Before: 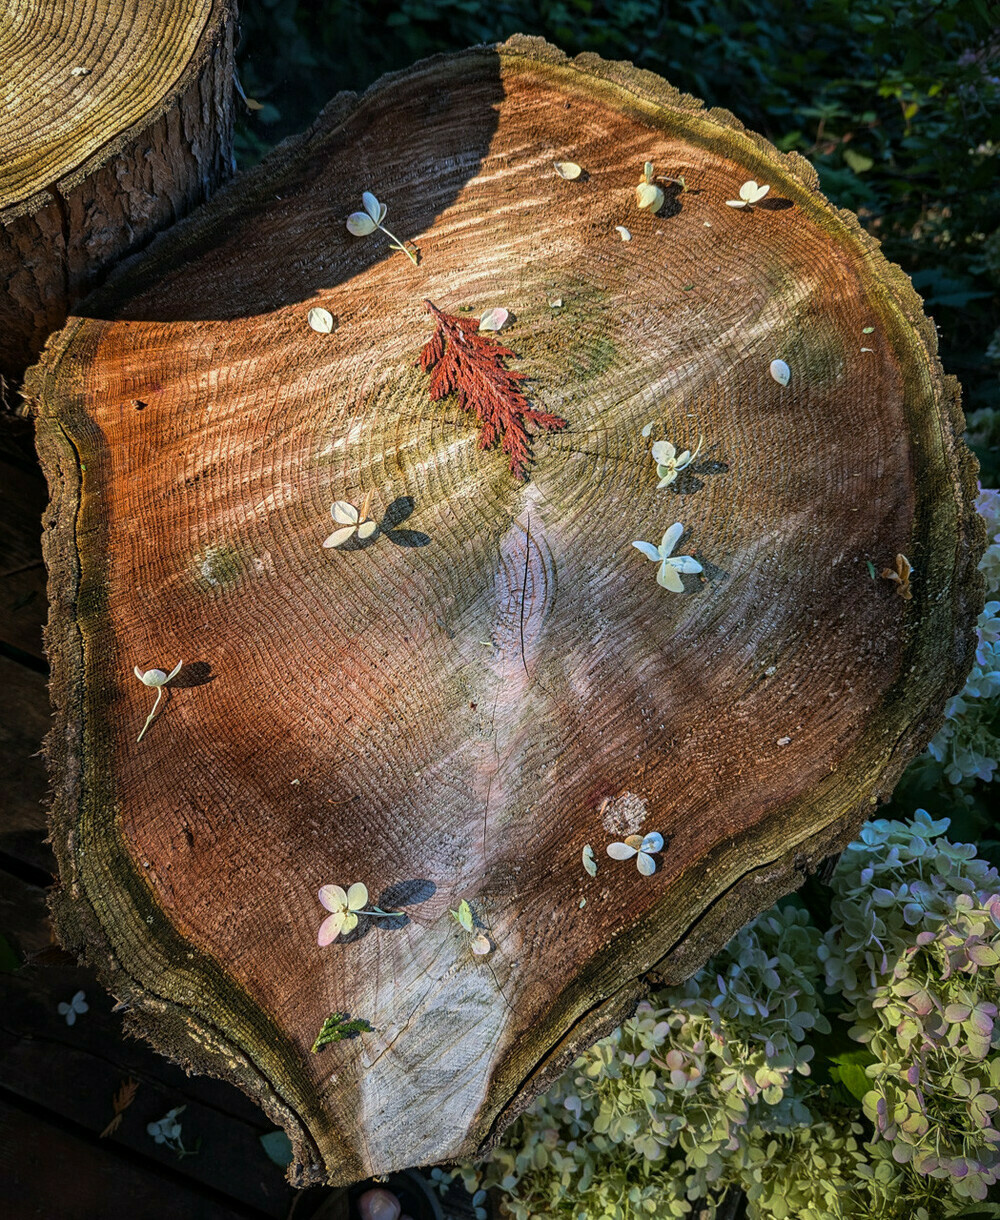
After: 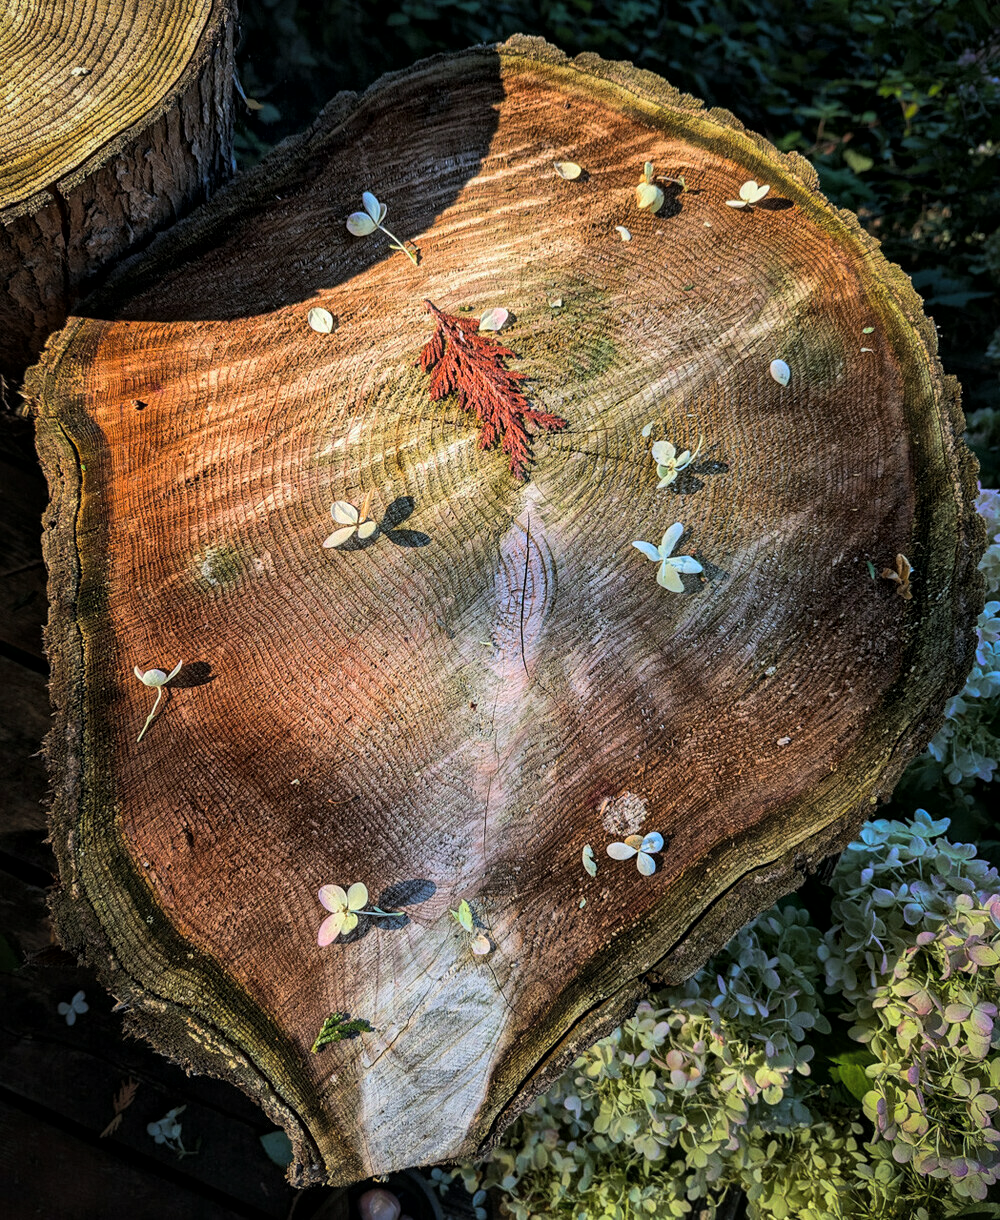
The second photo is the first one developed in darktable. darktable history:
tone equalizer: -8 EV -0.75 EV, -7 EV -0.7 EV, -6 EV -0.6 EV, -5 EV -0.4 EV, -3 EV 0.4 EV, -2 EV 0.6 EV, -1 EV 0.7 EV, +0 EV 0.75 EV, edges refinement/feathering 500, mask exposure compensation -1.57 EV, preserve details no
global tonemap: drago (1, 100), detail 1
